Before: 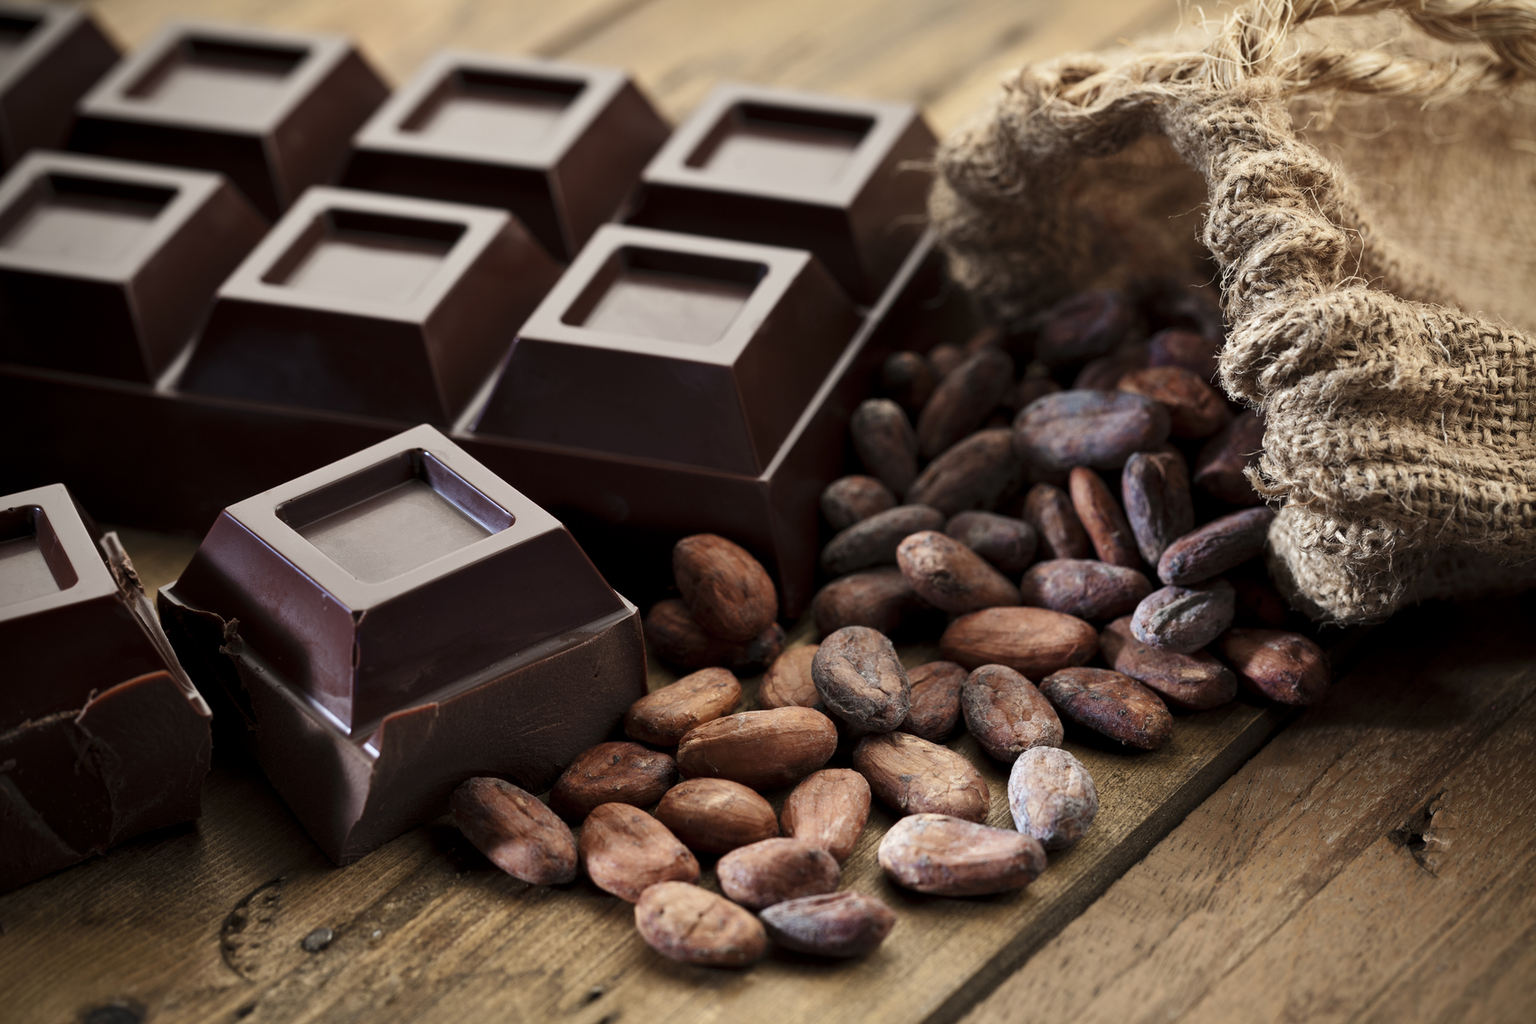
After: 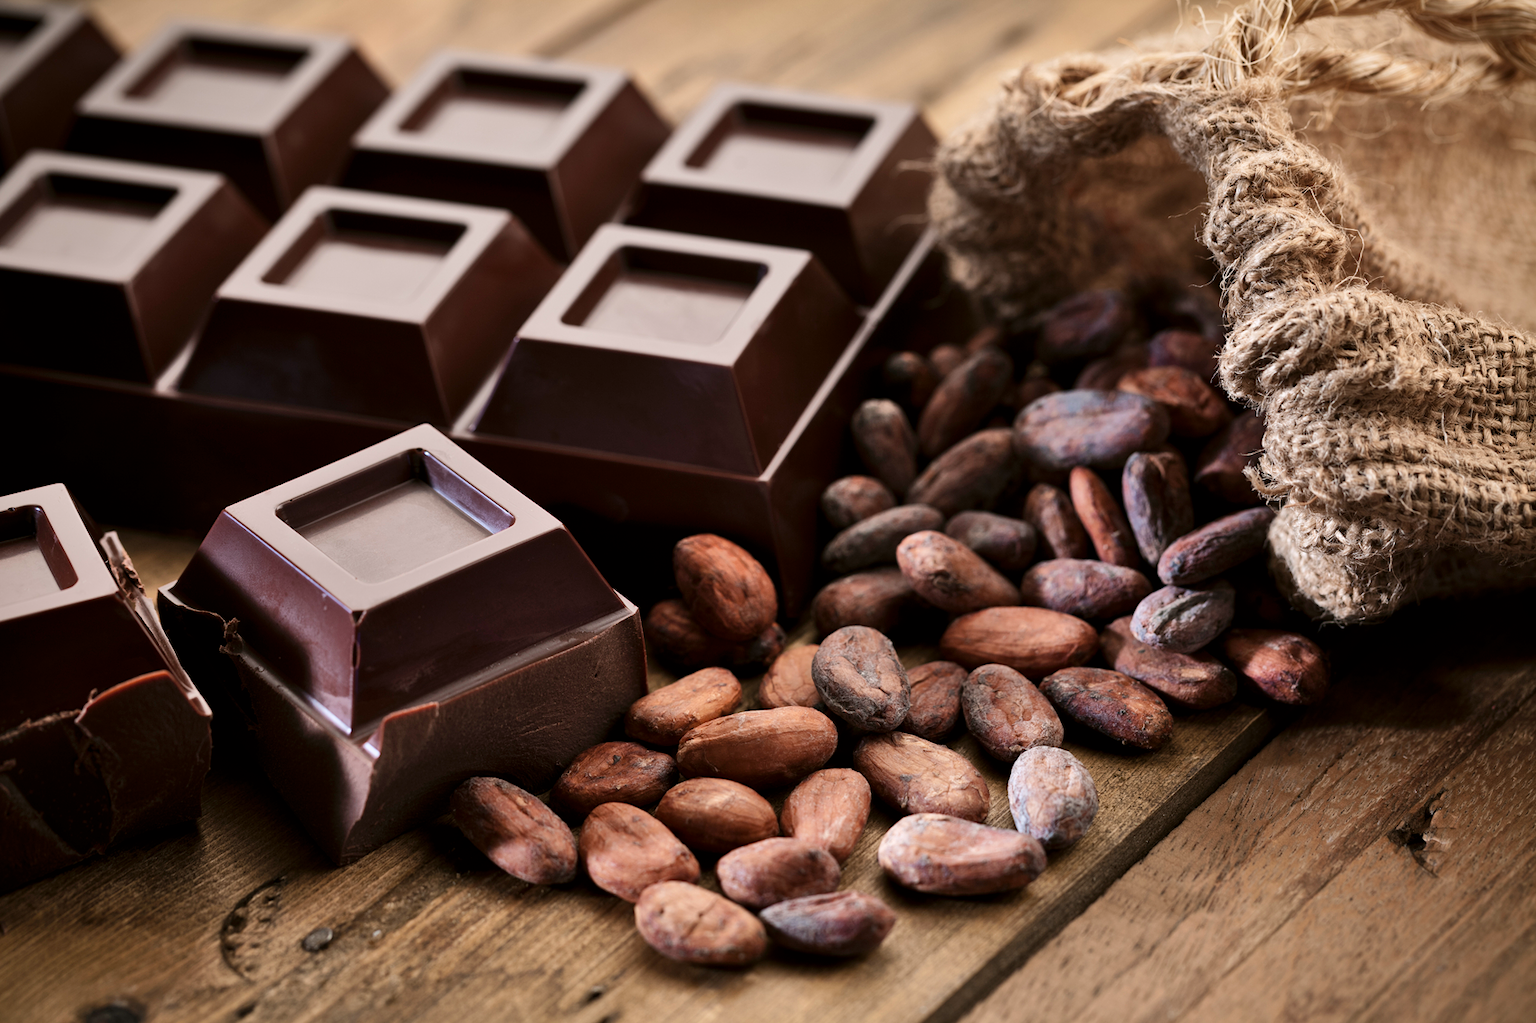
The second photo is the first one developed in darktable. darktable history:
white balance: emerald 1
color correction: highlights a* 3.12, highlights b* -1.55, shadows a* -0.101, shadows b* 2.52, saturation 0.98
shadows and highlights: radius 108.52, shadows 44.07, highlights -67.8, low approximation 0.01, soften with gaussian
